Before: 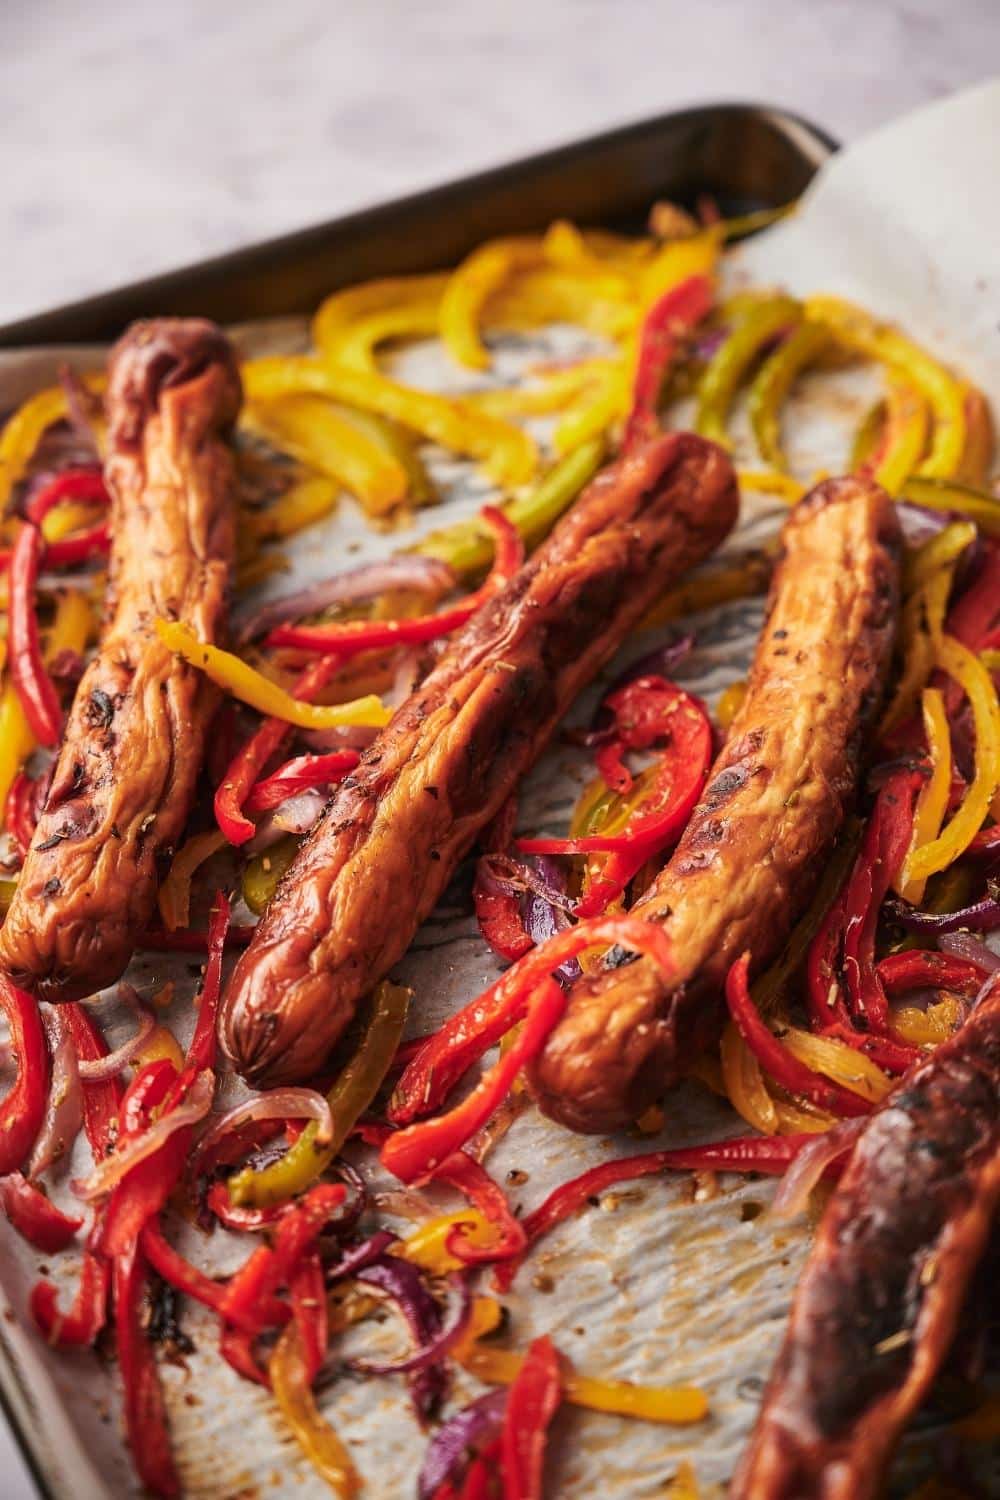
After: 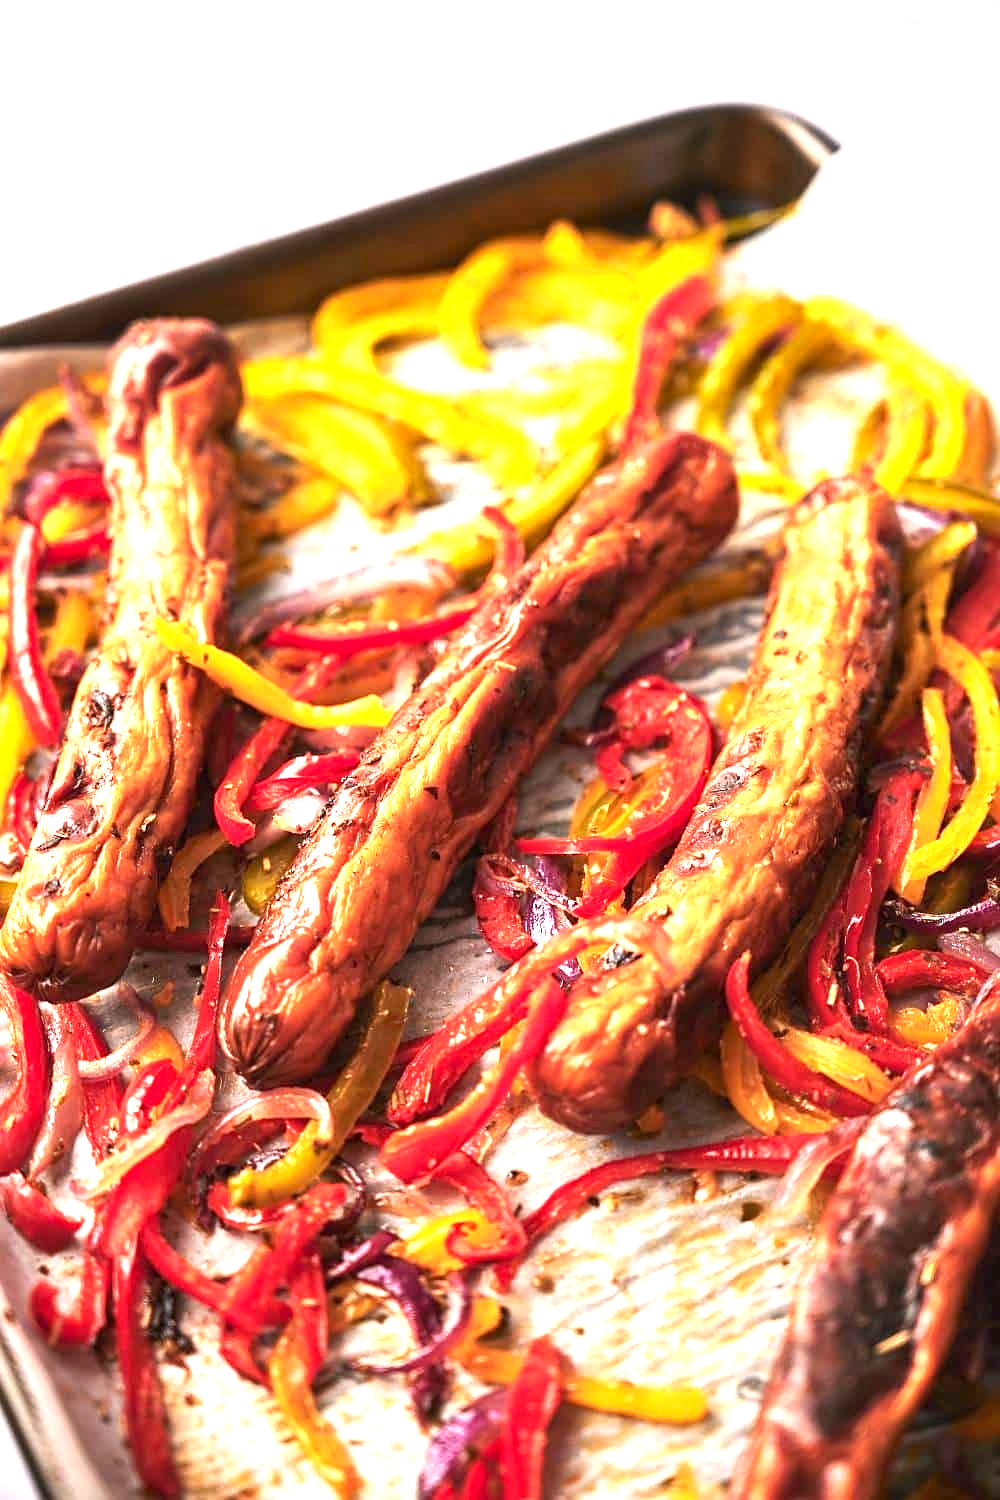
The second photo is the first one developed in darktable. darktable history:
exposure: black level correction 0, exposure 1.463 EV, compensate highlight preservation false
sharpen: amount 0.213
shadows and highlights: shadows 3.44, highlights -18.74, soften with gaussian
